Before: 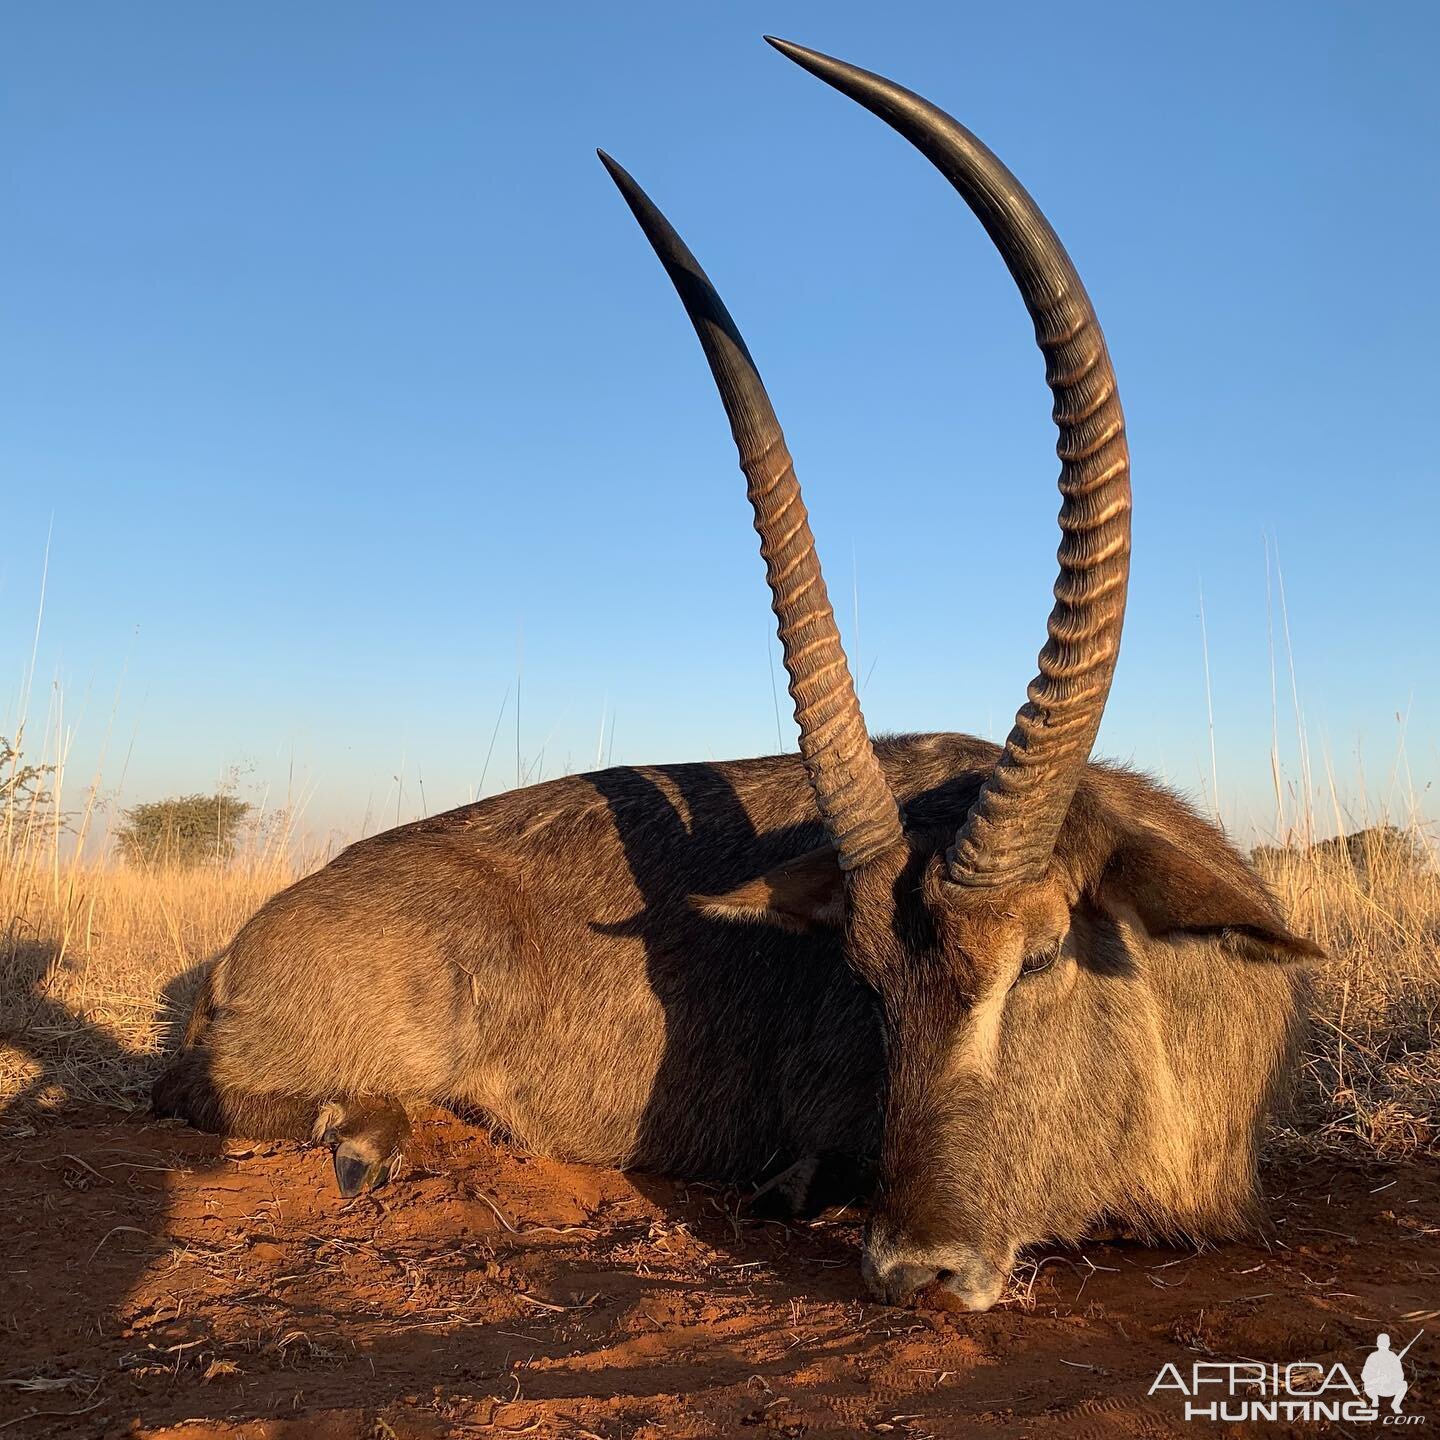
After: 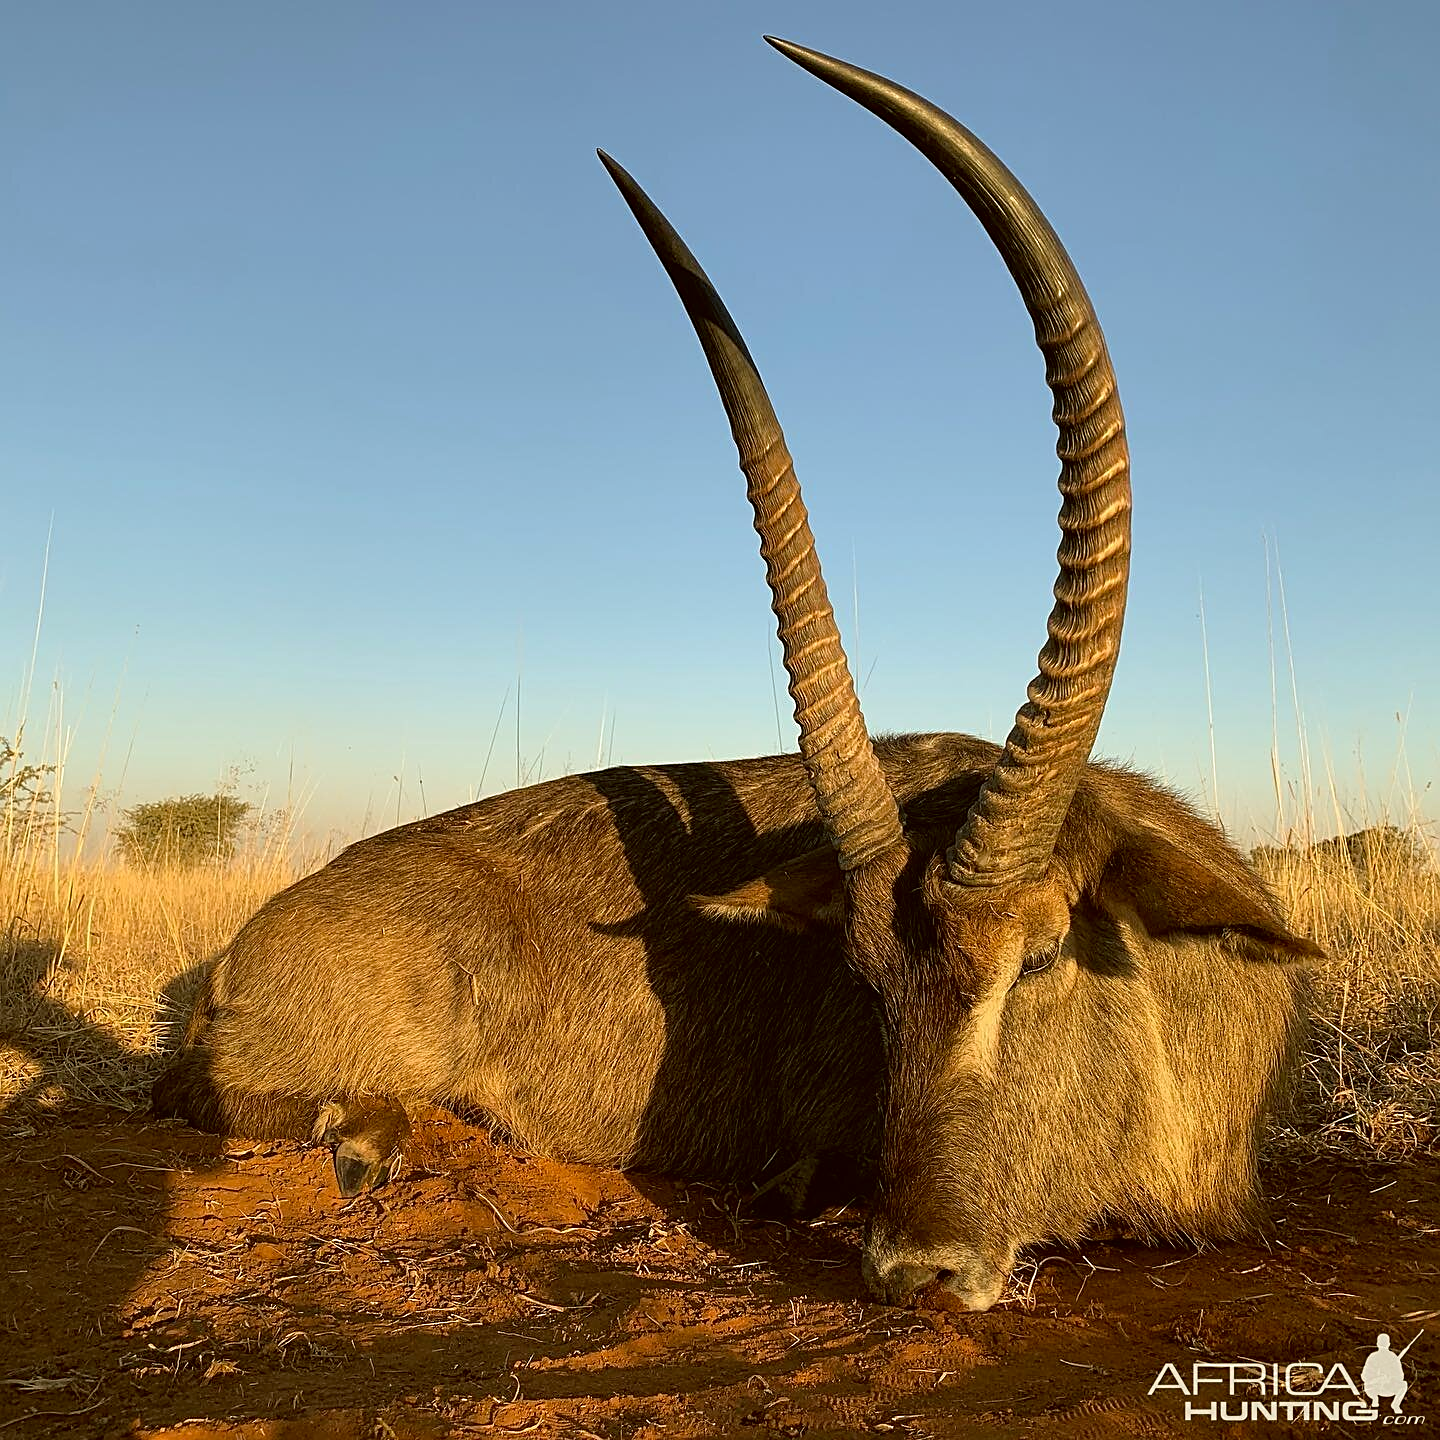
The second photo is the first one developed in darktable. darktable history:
sharpen: on, module defaults
color correction: highlights a* -1.72, highlights b* 10.36, shadows a* 0.738, shadows b* 19.75
